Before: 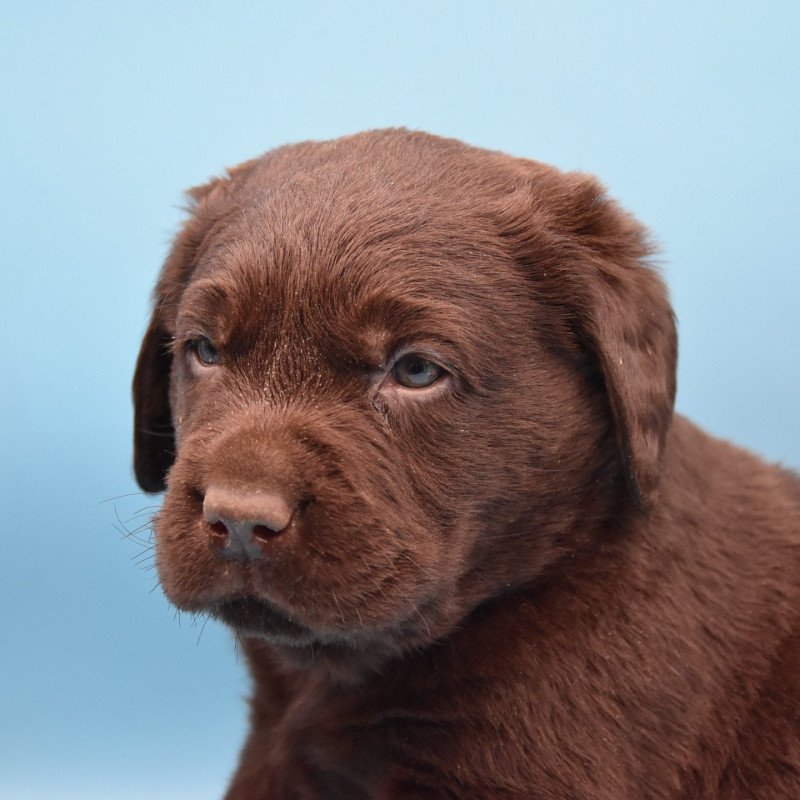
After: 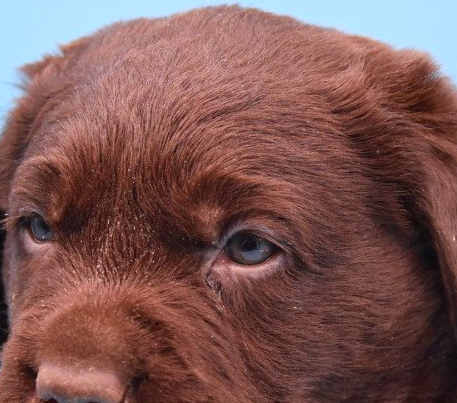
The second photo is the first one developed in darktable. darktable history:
color balance rgb: shadows fall-off 101%, linear chroma grading › mid-tones 7.63%, perceptual saturation grading › mid-tones 11.68%, mask middle-gray fulcrum 22.45%, global vibrance 10.11%, saturation formula JzAzBz (2021)
crop: left 20.932%, top 15.471%, right 21.848%, bottom 34.081%
color calibration: illuminant as shot in camera, x 0.358, y 0.373, temperature 4628.91 K
contrast brightness saturation: contrast 0.04, saturation 0.16
